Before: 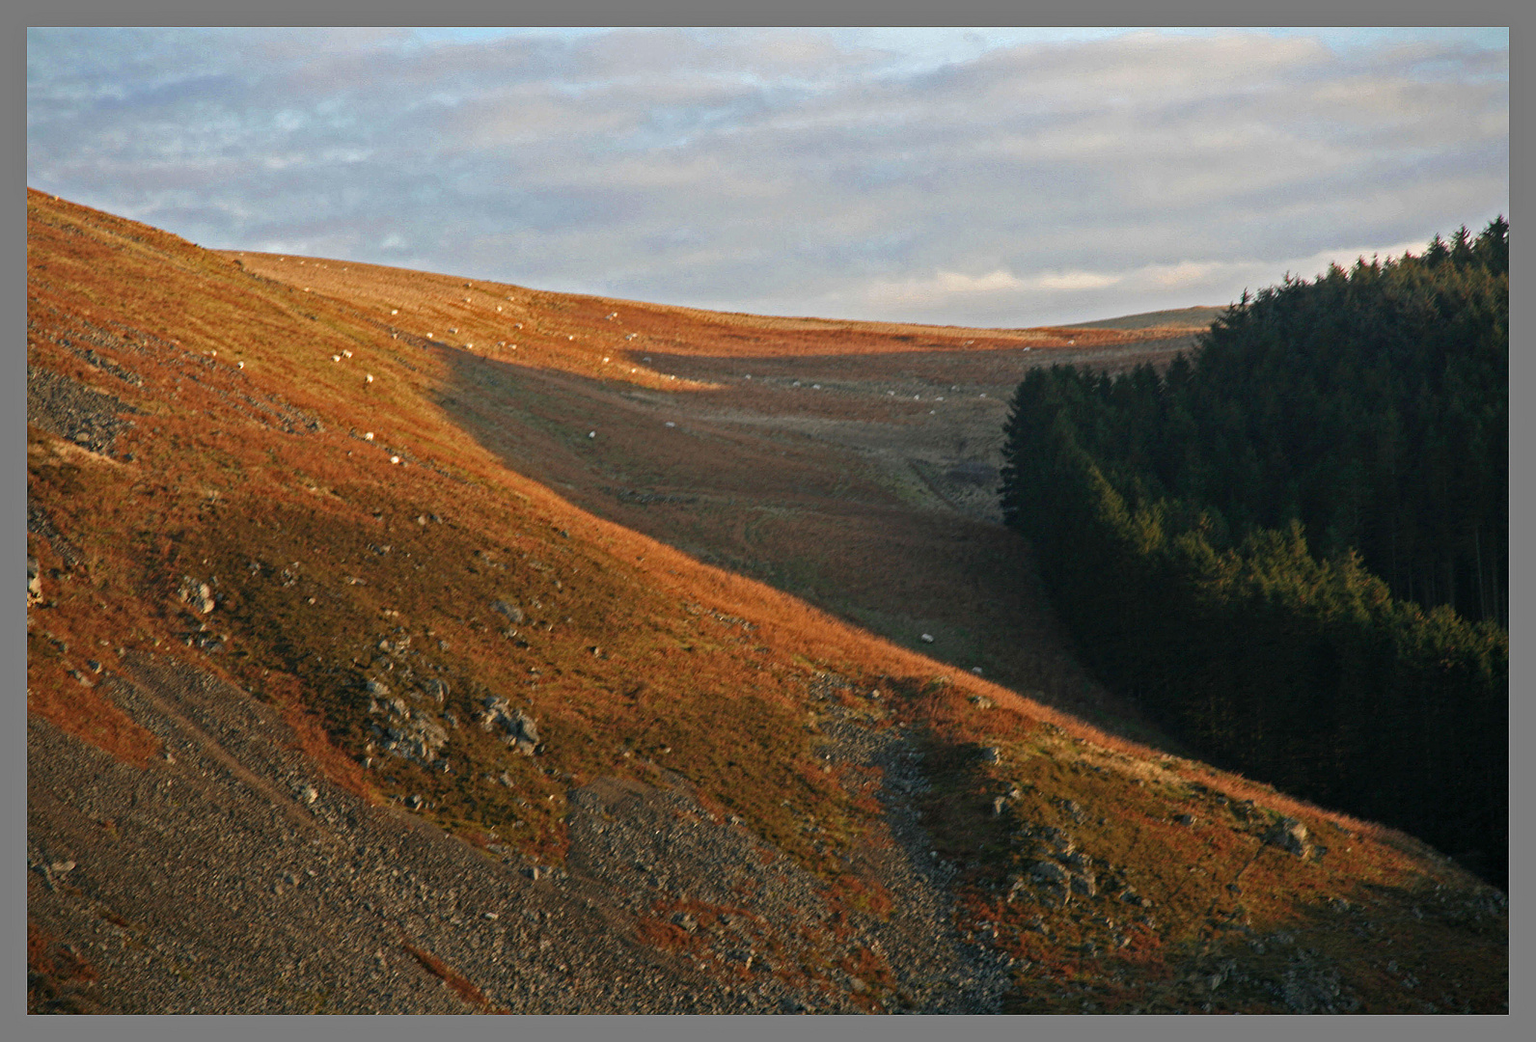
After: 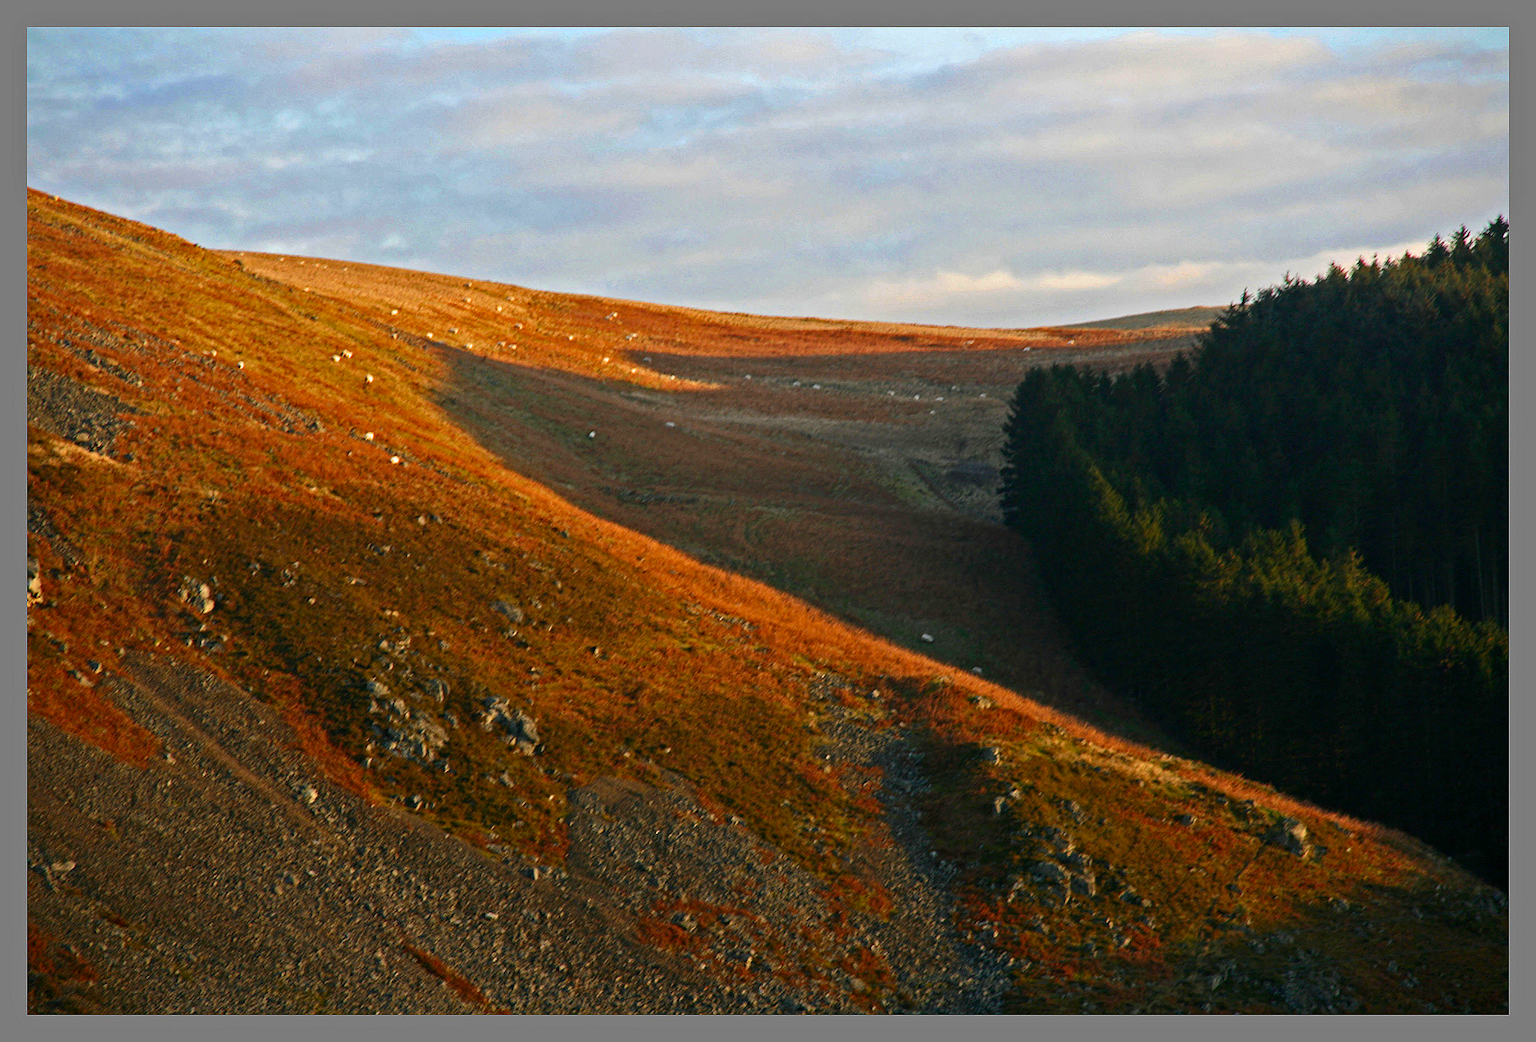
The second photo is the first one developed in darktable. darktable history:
contrast brightness saturation: contrast 0.16, saturation 0.32
rgb levels: preserve colors max RGB
